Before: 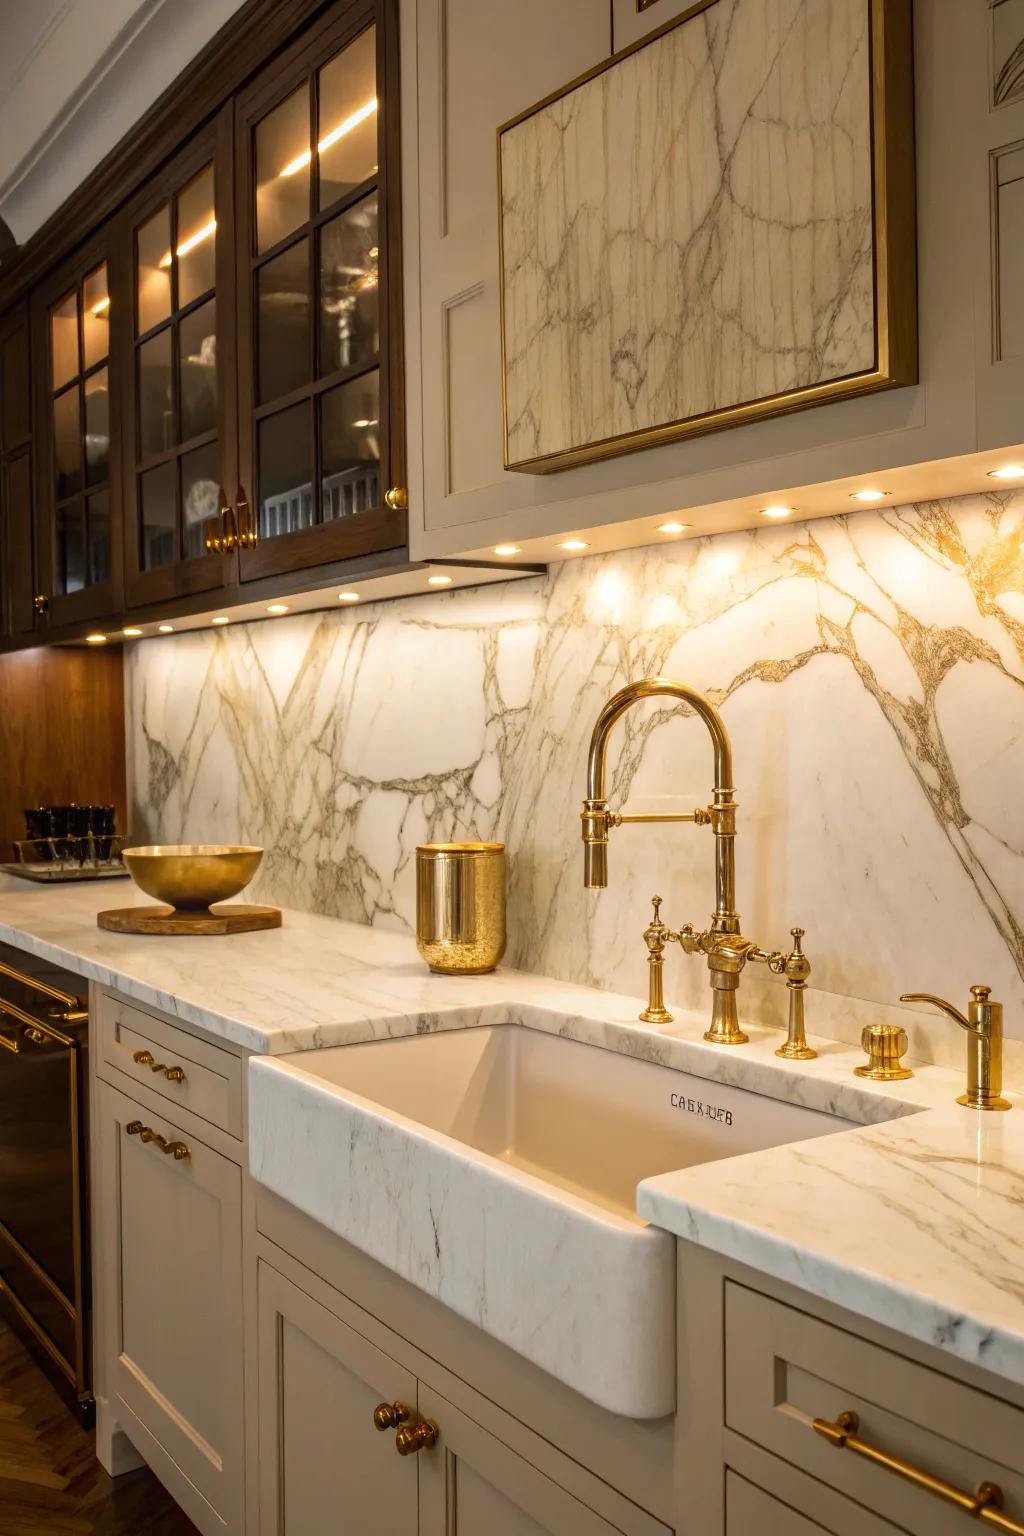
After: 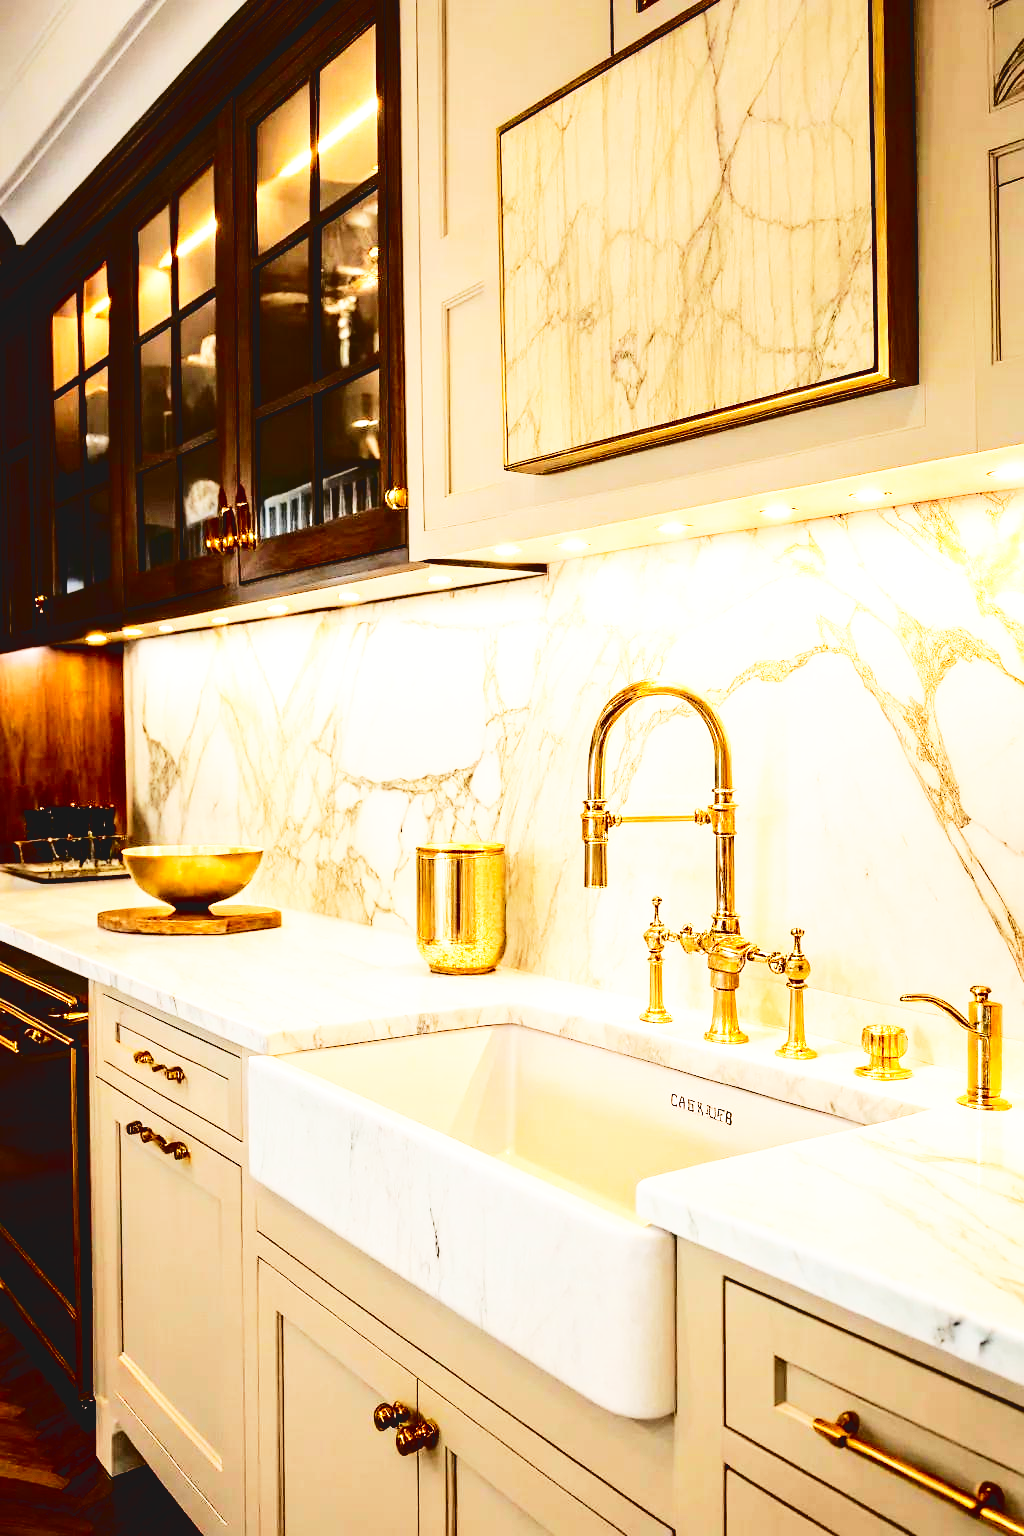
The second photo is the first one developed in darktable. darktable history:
exposure: black level correction 0.005, exposure 0.274 EV, compensate highlight preservation false
tone curve: curves: ch0 [(0, 0) (0.003, 0.084) (0.011, 0.084) (0.025, 0.084) (0.044, 0.084) (0.069, 0.085) (0.1, 0.09) (0.136, 0.1) (0.177, 0.119) (0.224, 0.144) (0.277, 0.205) (0.335, 0.298) (0.399, 0.417) (0.468, 0.525) (0.543, 0.631) (0.623, 0.72) (0.709, 0.8) (0.801, 0.867) (0.898, 0.934) (1, 1)], color space Lab, independent channels, preserve colors none
sharpen: radius 1.04, threshold 1.072
base curve: curves: ch0 [(0, 0) (0.007, 0.004) (0.027, 0.03) (0.046, 0.07) (0.207, 0.54) (0.442, 0.872) (0.673, 0.972) (1, 1)], preserve colors none
